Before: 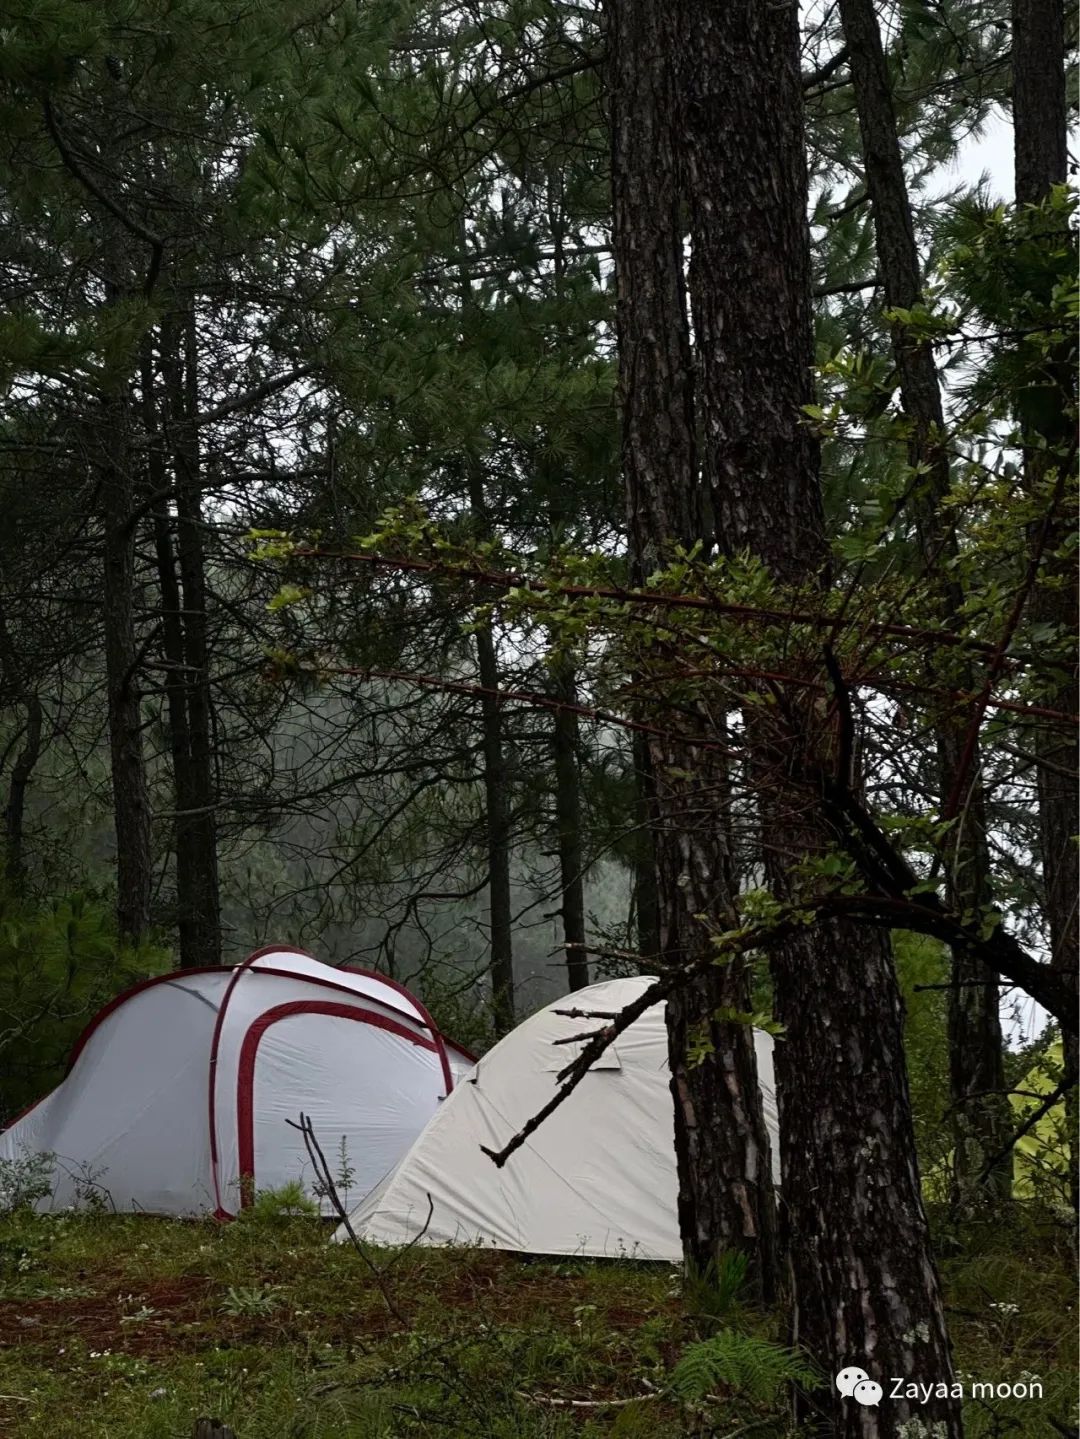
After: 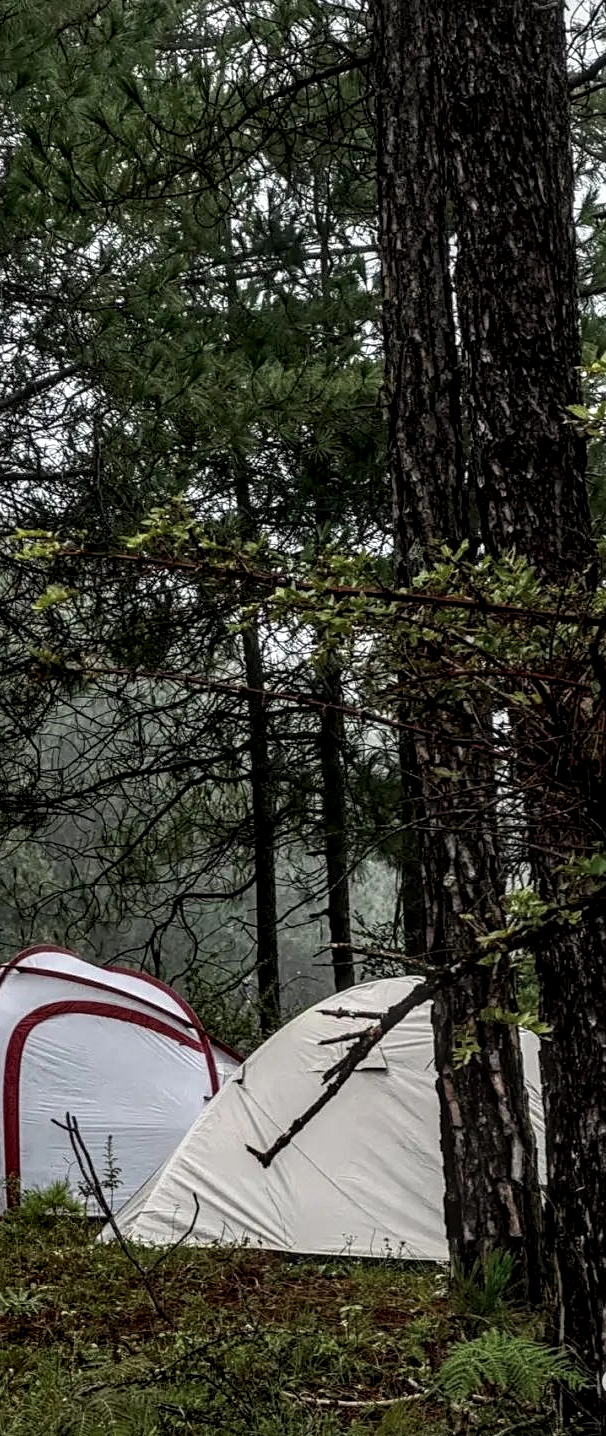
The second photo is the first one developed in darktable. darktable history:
sharpen: amount 0.2
local contrast: highlights 0%, shadows 0%, detail 182%
crop: left 21.674%, right 22.086%
